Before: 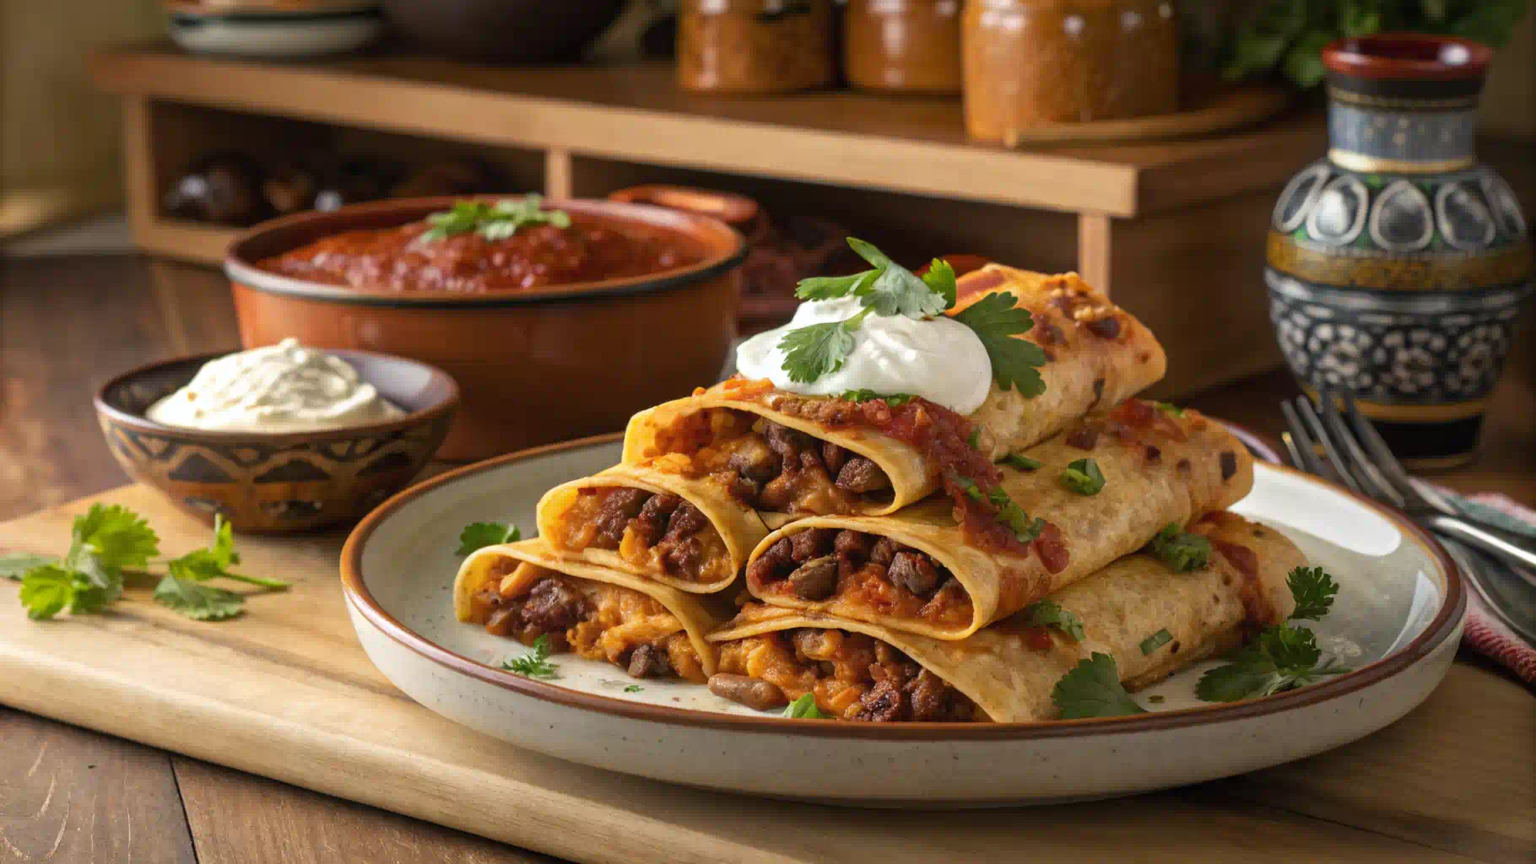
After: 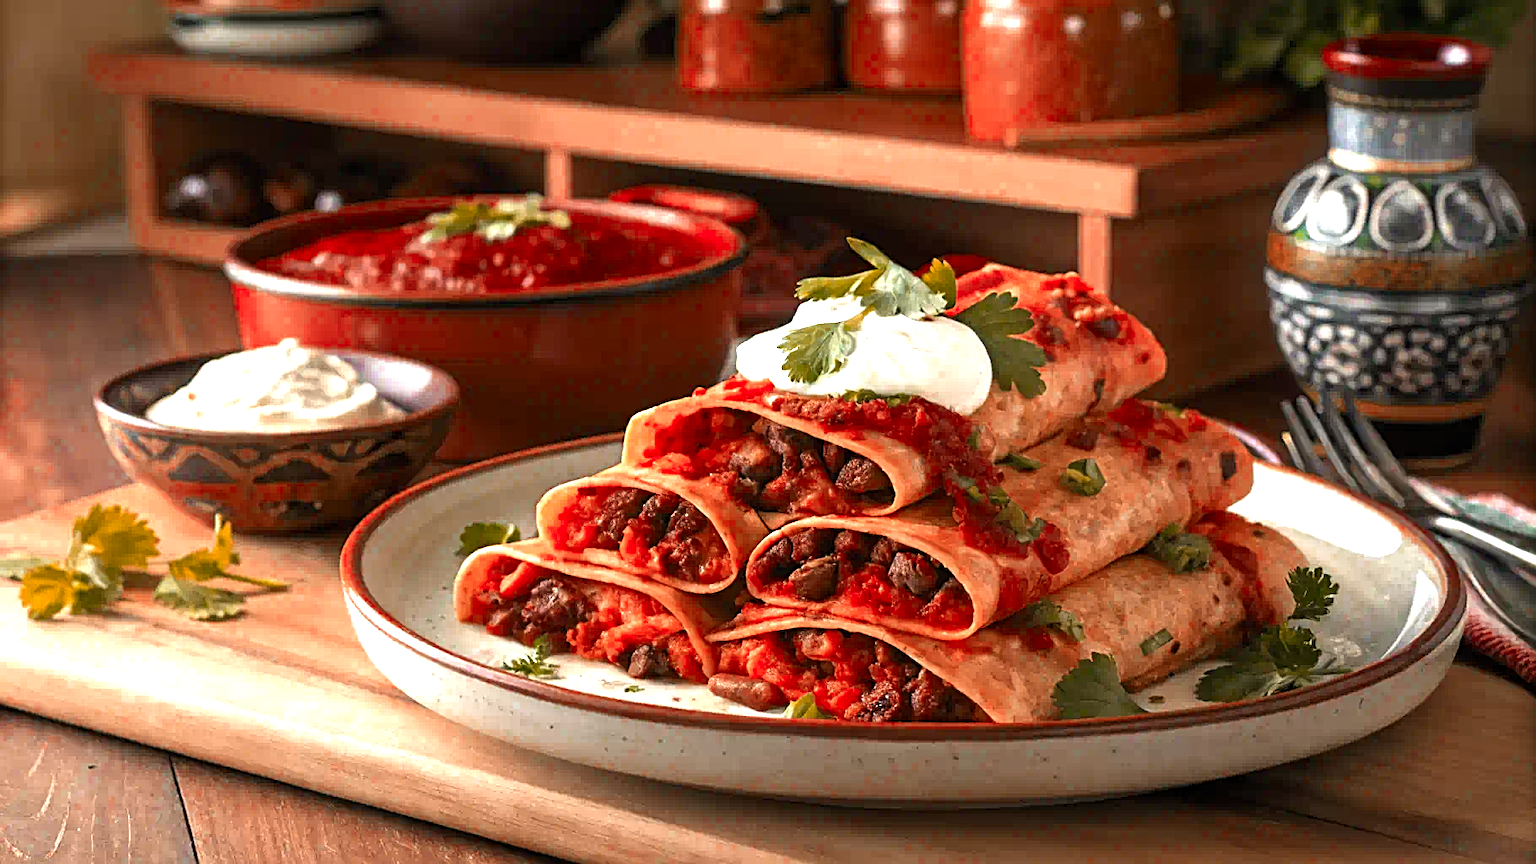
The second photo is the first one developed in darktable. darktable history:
color zones: curves: ch0 [(0, 0.299) (0.25, 0.383) (0.456, 0.352) (0.736, 0.571)]; ch1 [(0, 0.63) (0.151, 0.568) (0.254, 0.416) (0.47, 0.558) (0.732, 0.37) (0.909, 0.492)]; ch2 [(0.004, 0.604) (0.158, 0.443) (0.257, 0.403) (0.761, 0.468)]
sharpen: radius 2.543, amount 0.65
levels: levels [0.012, 0.367, 0.697]
